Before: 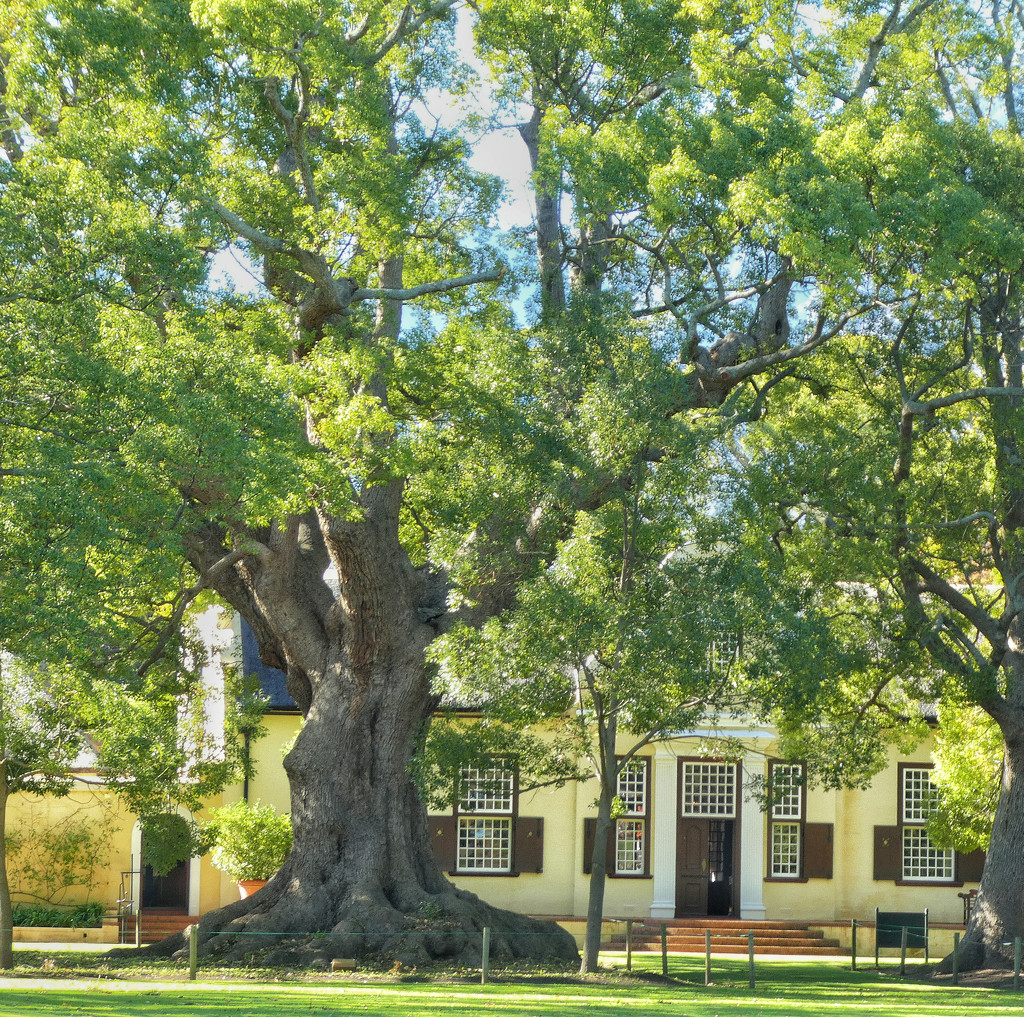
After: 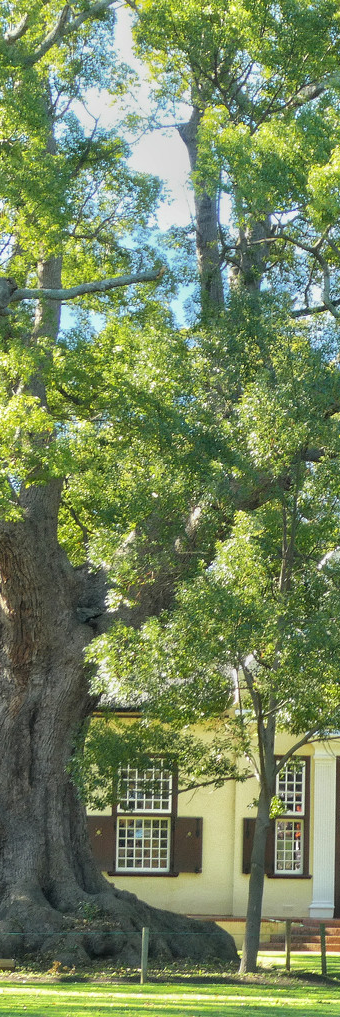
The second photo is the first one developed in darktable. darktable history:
exposure: compensate exposure bias true, compensate highlight preservation false
crop: left 33.36%, right 33.36%
